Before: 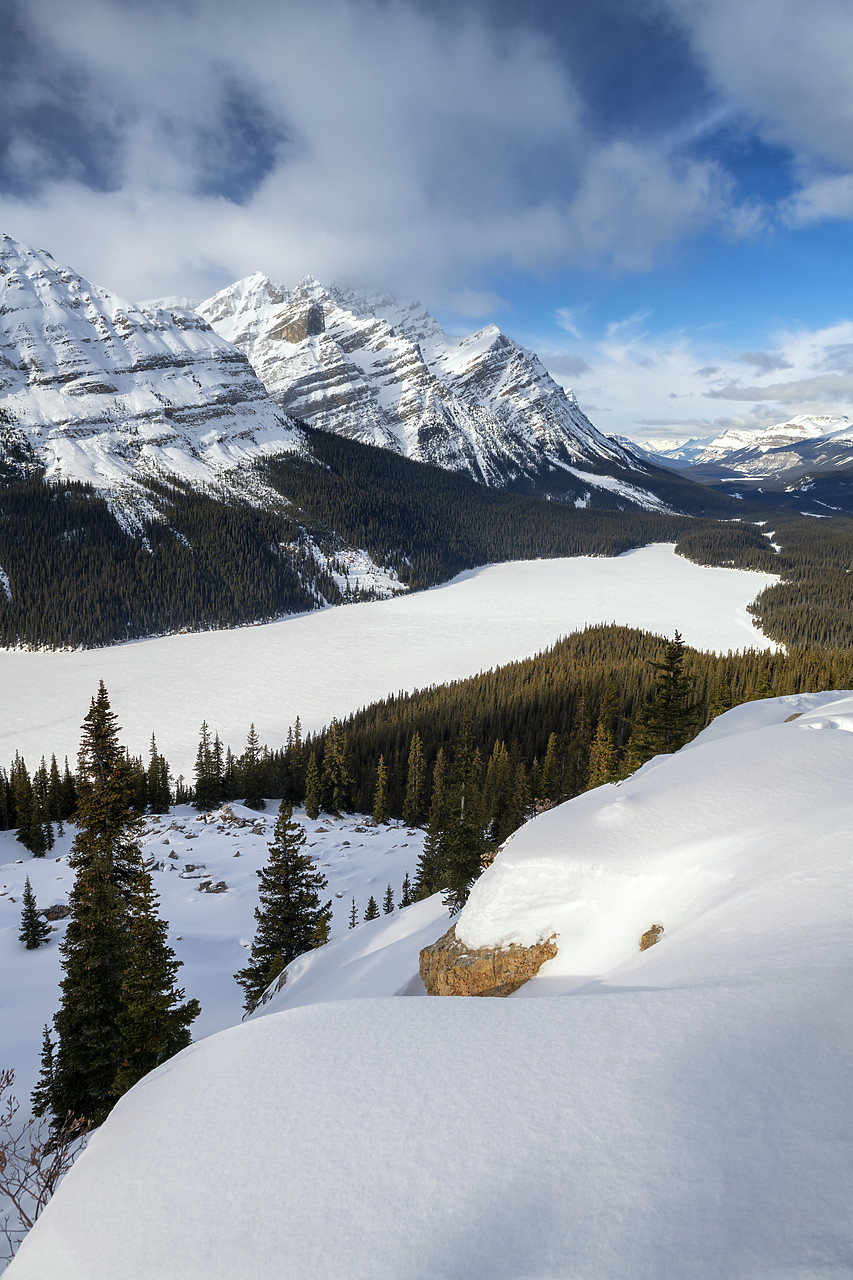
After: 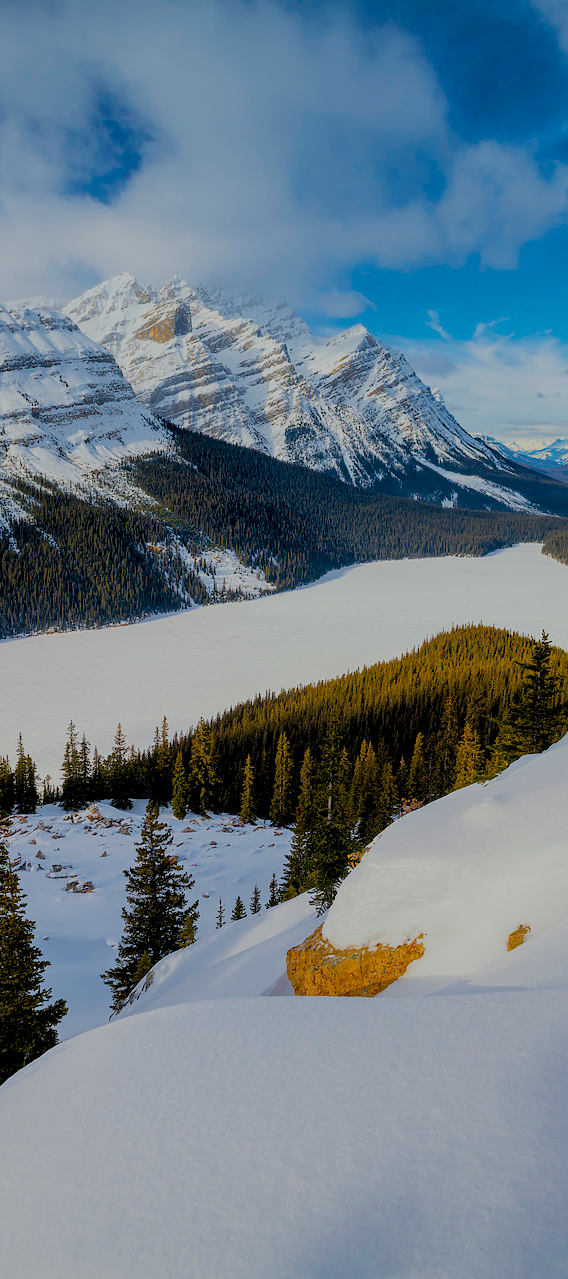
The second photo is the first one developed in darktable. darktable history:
crop and rotate: left 15.613%, right 17.716%
color balance rgb: power › chroma 0.237%, power › hue 61.72°, perceptual saturation grading › global saturation 99.223%
filmic rgb: black relative exposure -7.05 EV, white relative exposure 6.04 EV, target black luminance 0%, hardness 2.74, latitude 60.83%, contrast 0.698, highlights saturation mix 11.19%, shadows ↔ highlights balance -0.097%
local contrast: highlights 104%, shadows 102%, detail 119%, midtone range 0.2
shadows and highlights: radius 336.83, shadows 29.05, soften with gaussian
